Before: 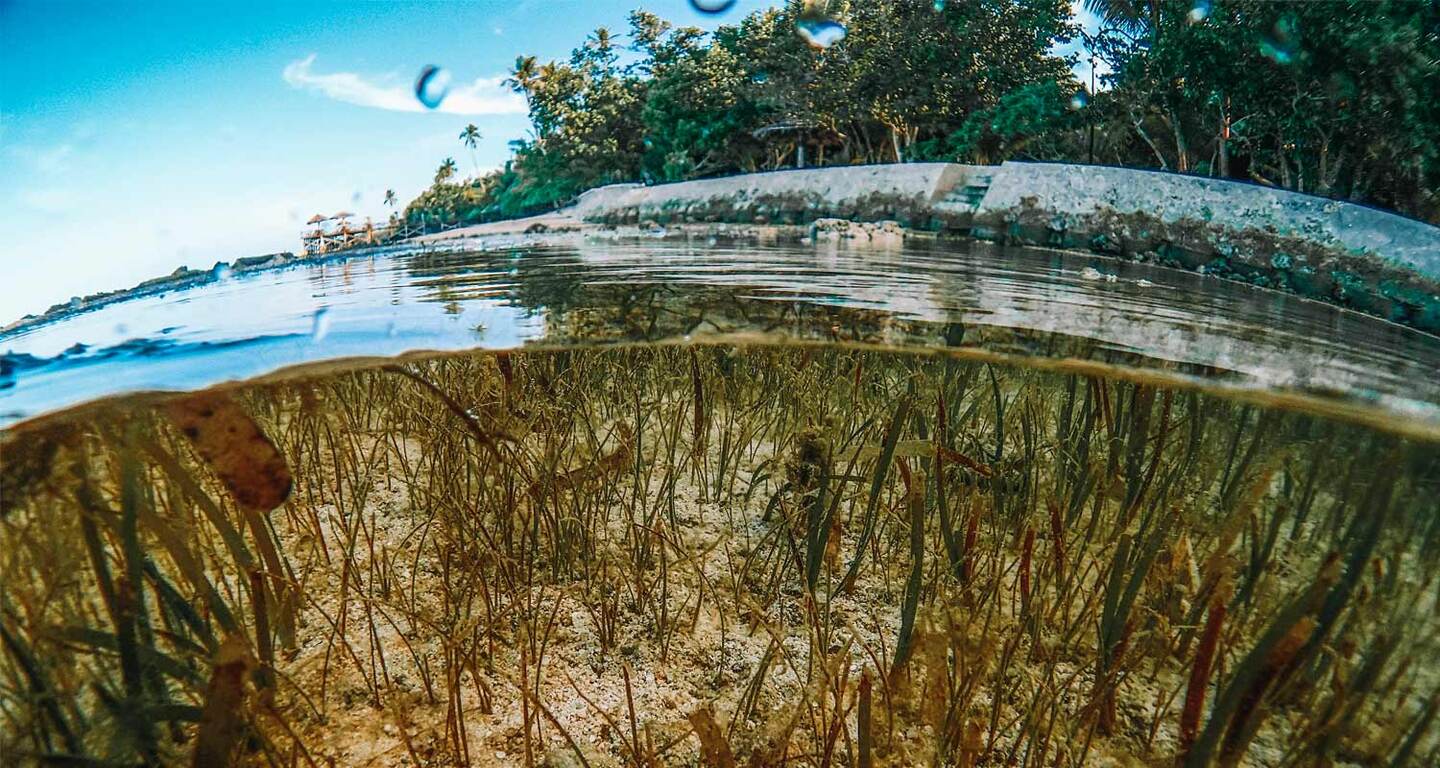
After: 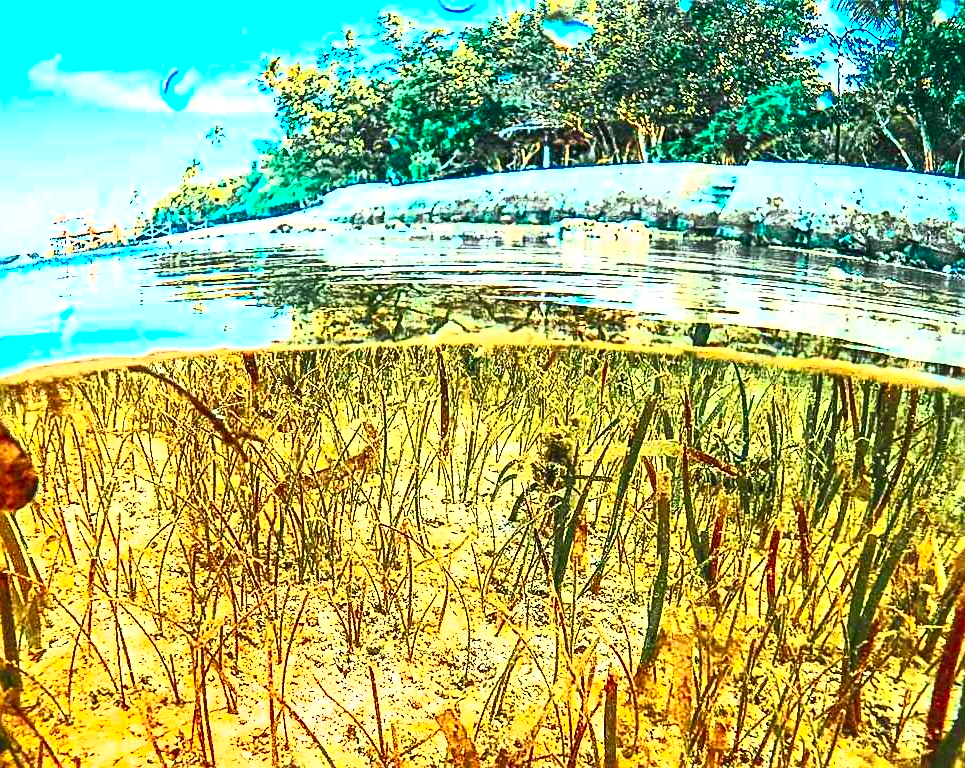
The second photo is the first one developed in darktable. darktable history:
shadows and highlights: shadows 2.49, highlights -17.18, soften with gaussian
contrast brightness saturation: contrast 0.816, brightness 0.589, saturation 0.601
sharpen: on, module defaults
exposure: black level correction 0, exposure 1.502 EV, compensate highlight preservation false
crop and rotate: left 17.698%, right 15.241%
